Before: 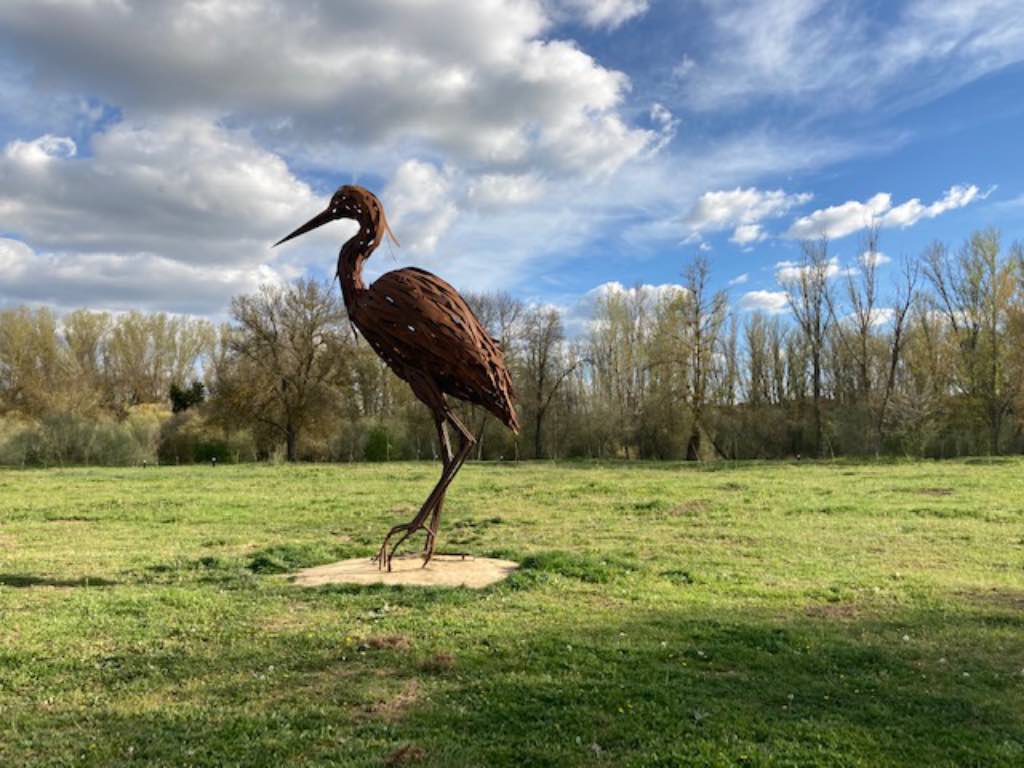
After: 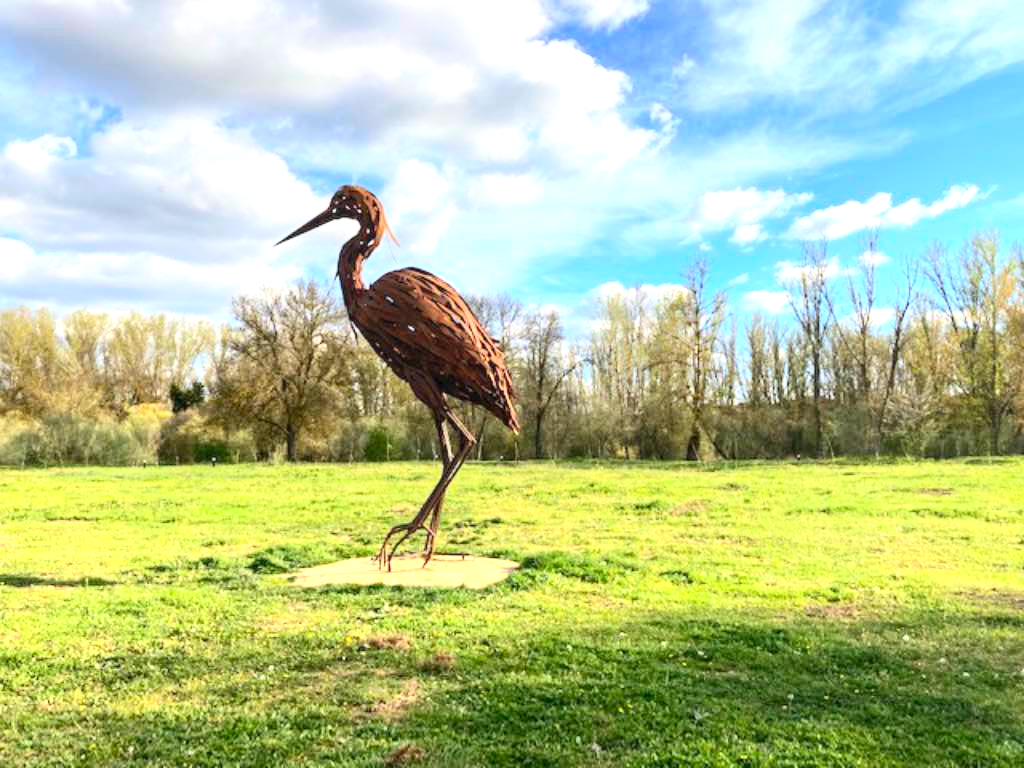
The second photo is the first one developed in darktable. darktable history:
local contrast: on, module defaults
exposure: exposure 0.764 EV, compensate highlight preservation false
contrast brightness saturation: contrast 0.236, brightness 0.251, saturation 0.376
